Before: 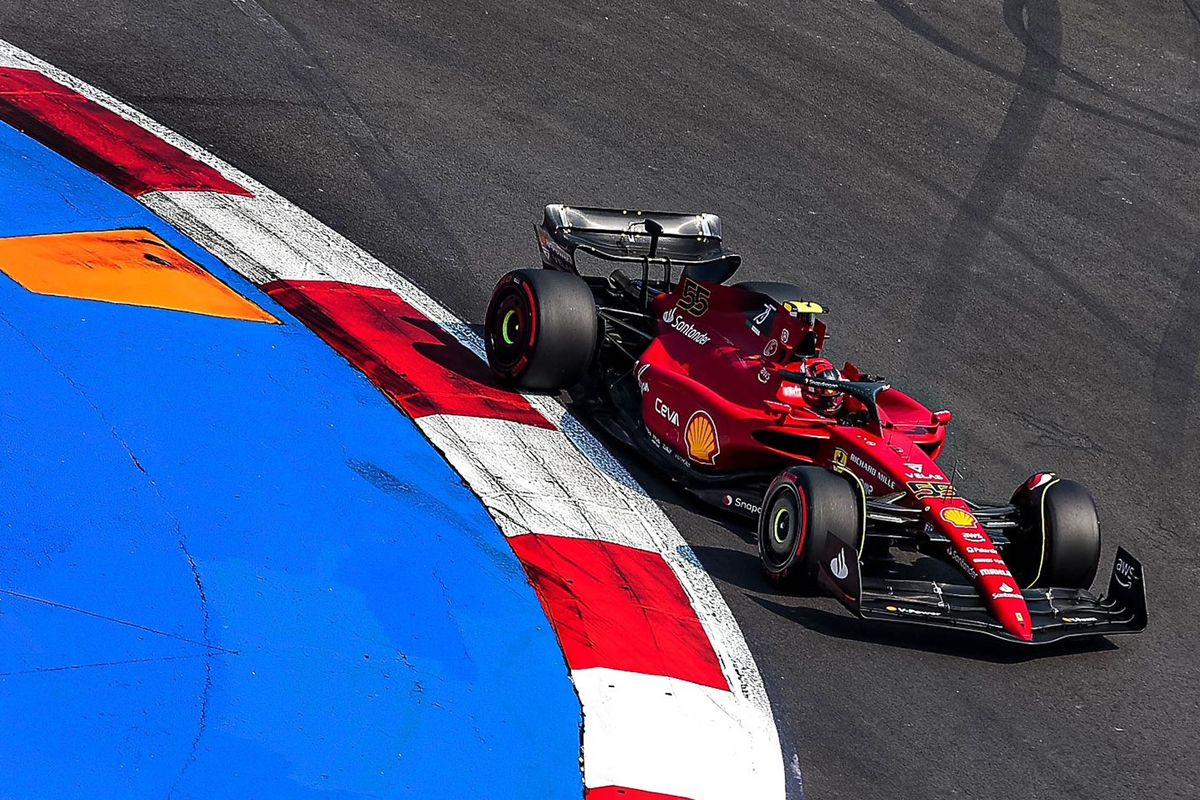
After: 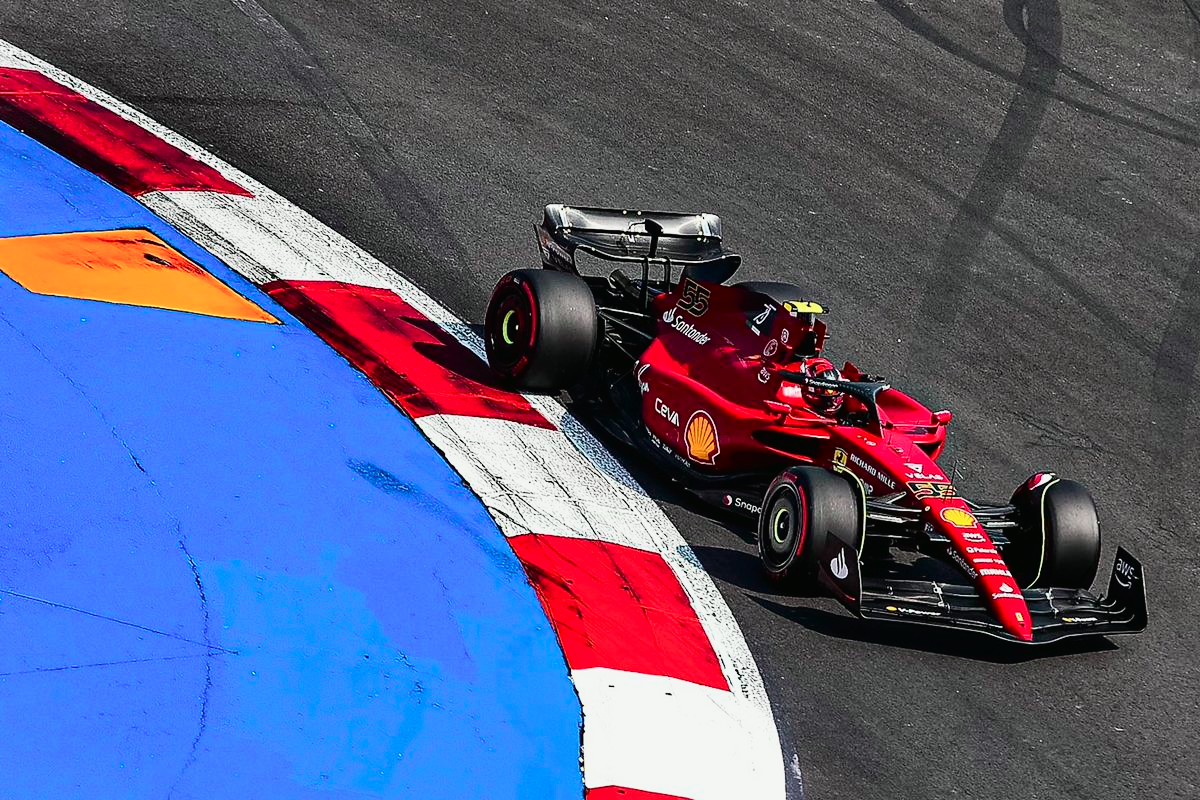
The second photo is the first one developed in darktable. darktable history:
tone curve: curves: ch0 [(0, 0.012) (0.031, 0.02) (0.12, 0.083) (0.193, 0.171) (0.277, 0.279) (0.45, 0.52) (0.568, 0.676) (0.678, 0.777) (0.875, 0.92) (1, 0.965)]; ch1 [(0, 0) (0.243, 0.245) (0.402, 0.41) (0.493, 0.486) (0.508, 0.507) (0.531, 0.53) (0.551, 0.564) (0.646, 0.672) (0.694, 0.732) (1, 1)]; ch2 [(0, 0) (0.249, 0.216) (0.356, 0.343) (0.424, 0.442) (0.476, 0.482) (0.498, 0.502) (0.517, 0.517) (0.532, 0.545) (0.562, 0.575) (0.614, 0.644) (0.706, 0.748) (0.808, 0.809) (0.991, 0.968)], color space Lab, independent channels, preserve colors none
